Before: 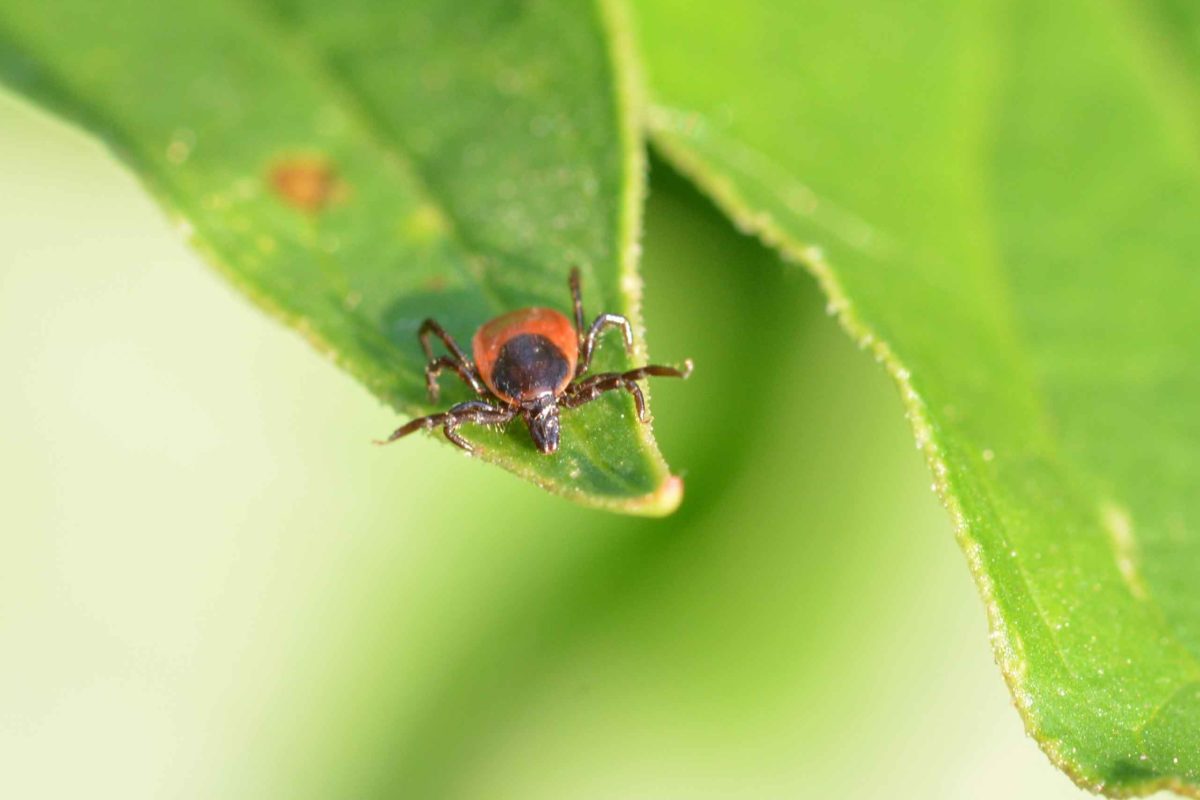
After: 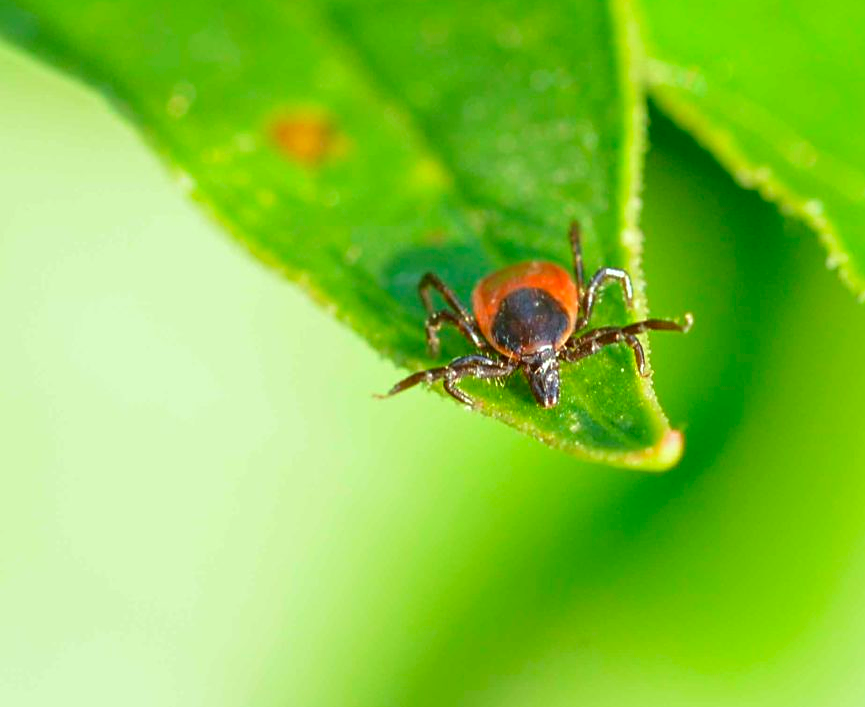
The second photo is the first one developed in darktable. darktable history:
crop: top 5.792%, right 27.881%, bottom 5.781%
color correction: highlights a* -7.66, highlights b* 1.48, shadows a* -3.48, saturation 1.38
sharpen: on, module defaults
